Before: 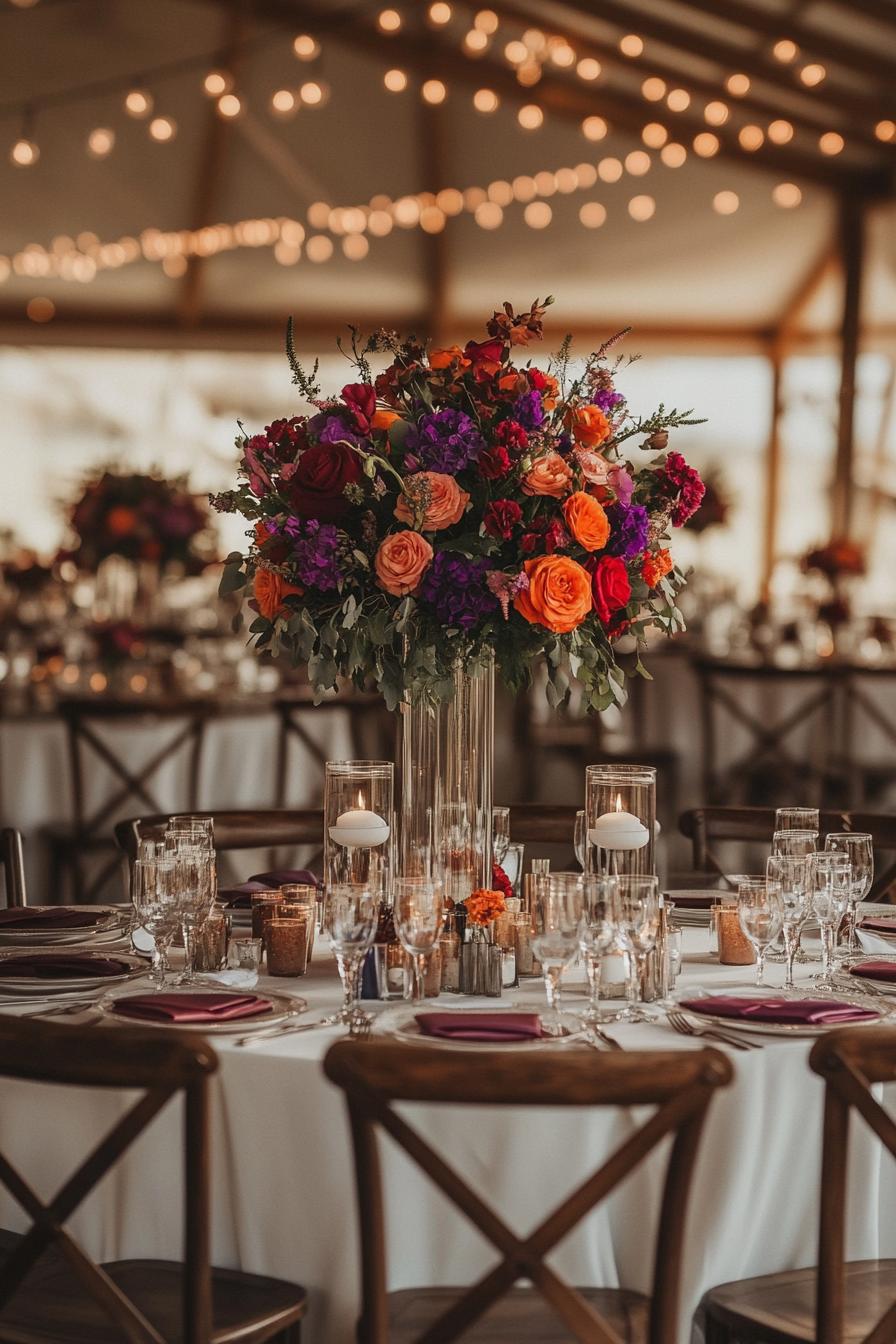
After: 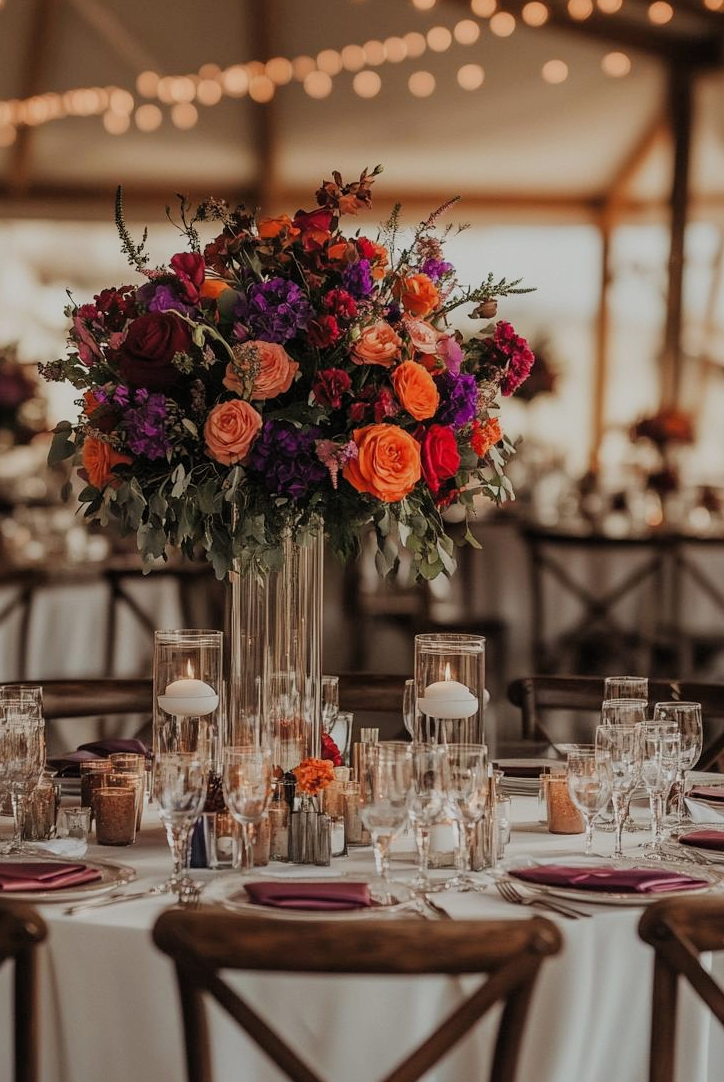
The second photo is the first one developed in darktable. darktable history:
filmic rgb: middle gray luminance 18.23%, black relative exposure -8.95 EV, white relative exposure 3.72 EV, target black luminance 0%, hardness 4.85, latitude 67.96%, contrast 0.955, highlights saturation mix 19.7%, shadows ↔ highlights balance 21.2%
crop: left 19.185%, top 9.795%, right 0.001%, bottom 9.672%
